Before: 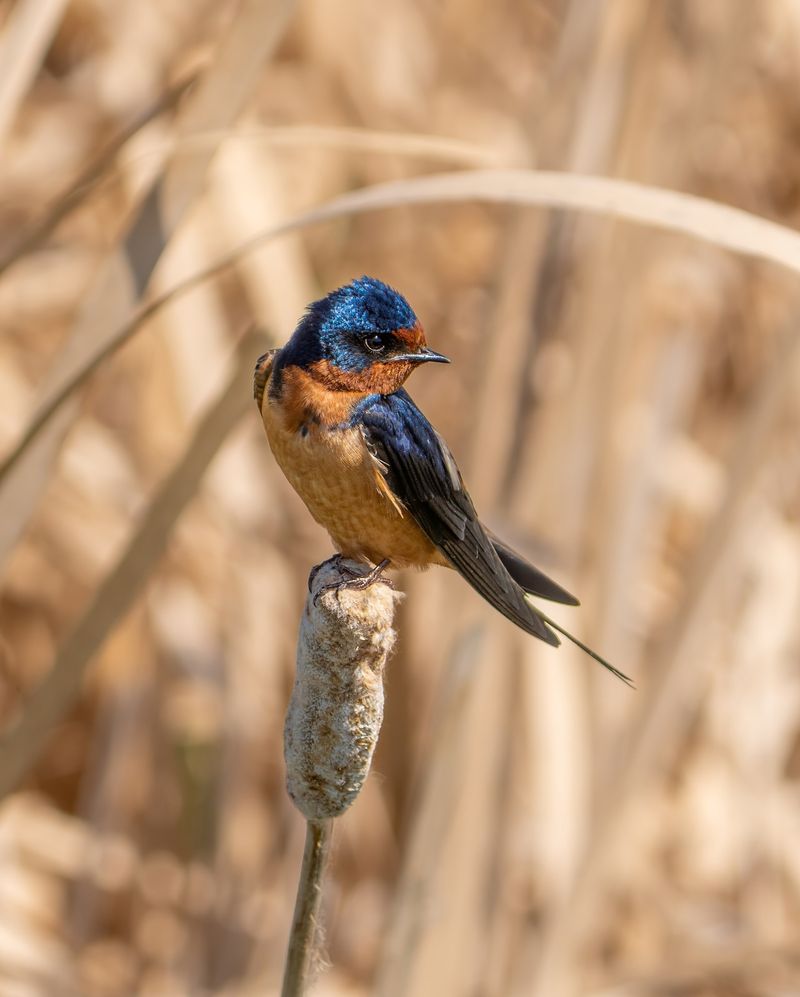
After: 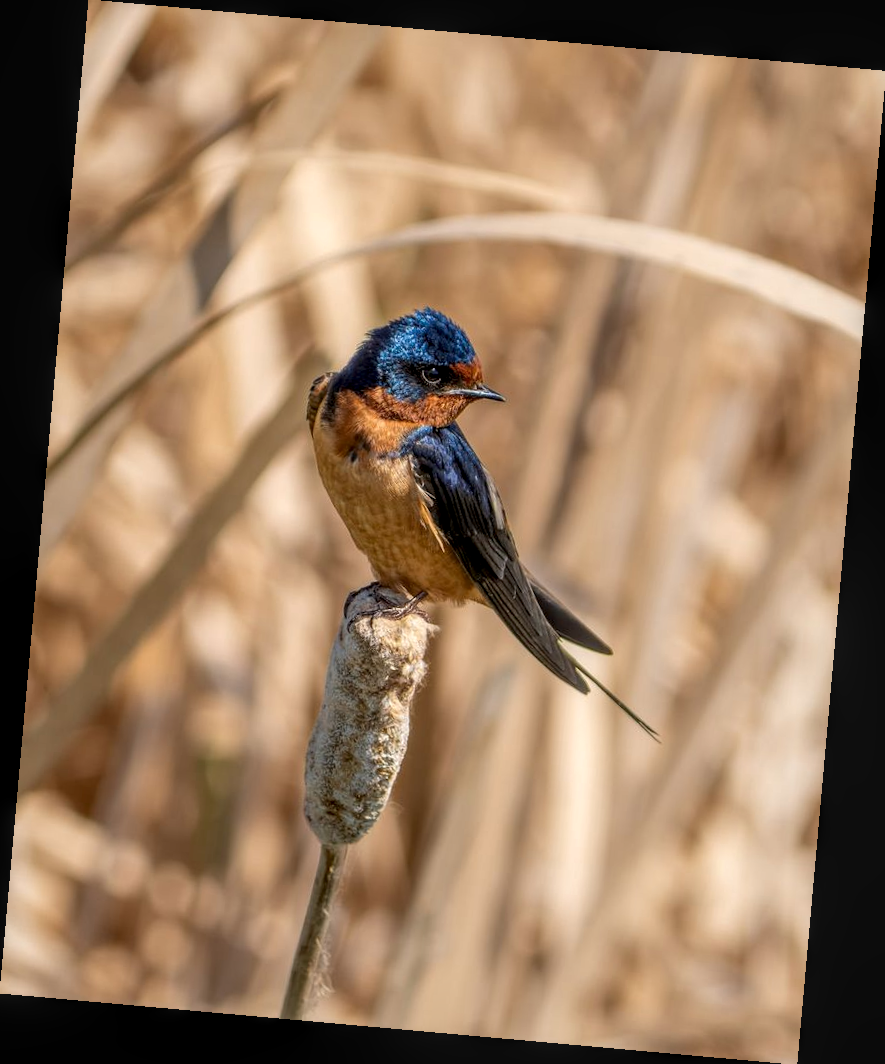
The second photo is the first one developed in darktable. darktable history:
rotate and perspective: rotation 5.12°, automatic cropping off
local contrast: detail 130%
